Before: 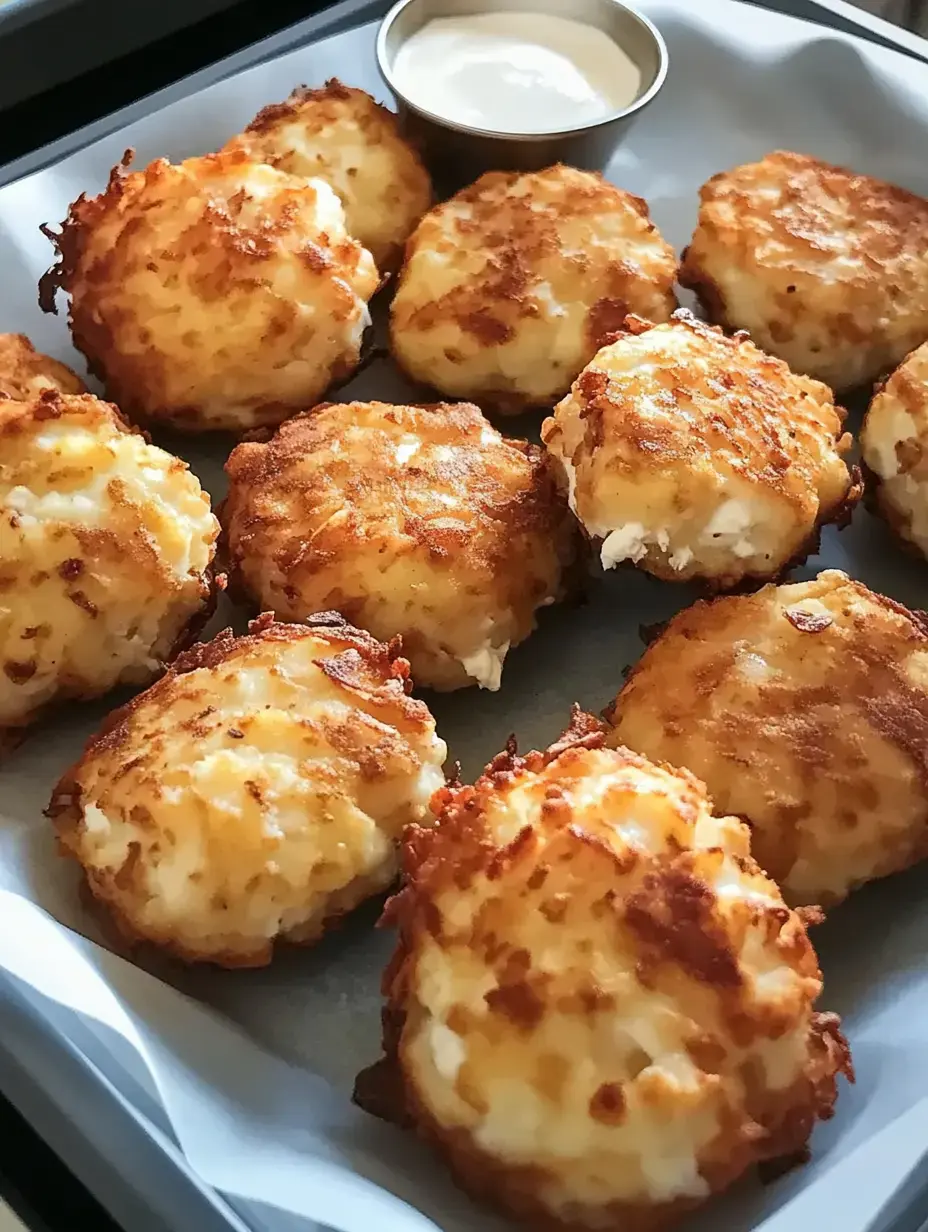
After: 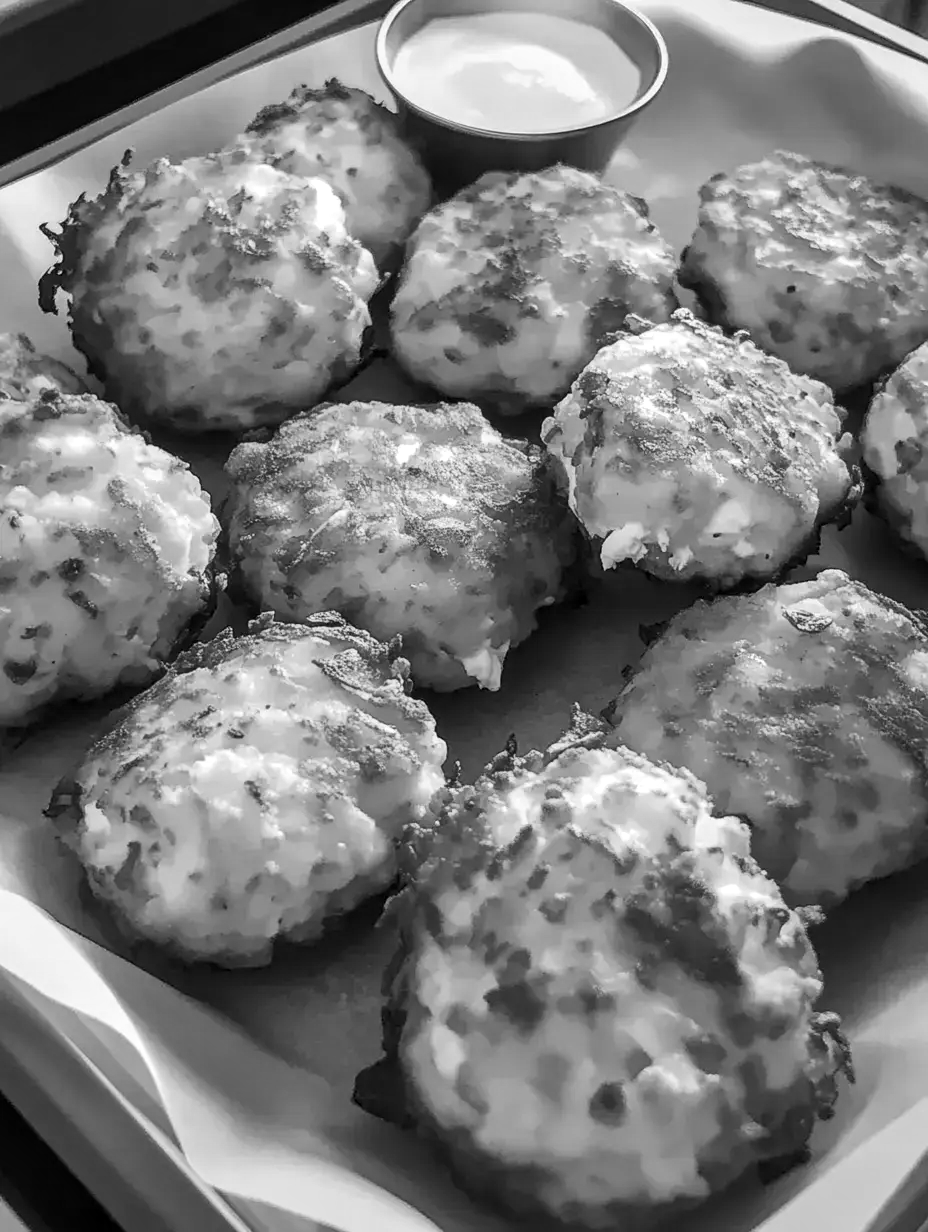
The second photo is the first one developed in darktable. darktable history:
local contrast: on, module defaults
monochrome: a 32, b 64, size 2.3
